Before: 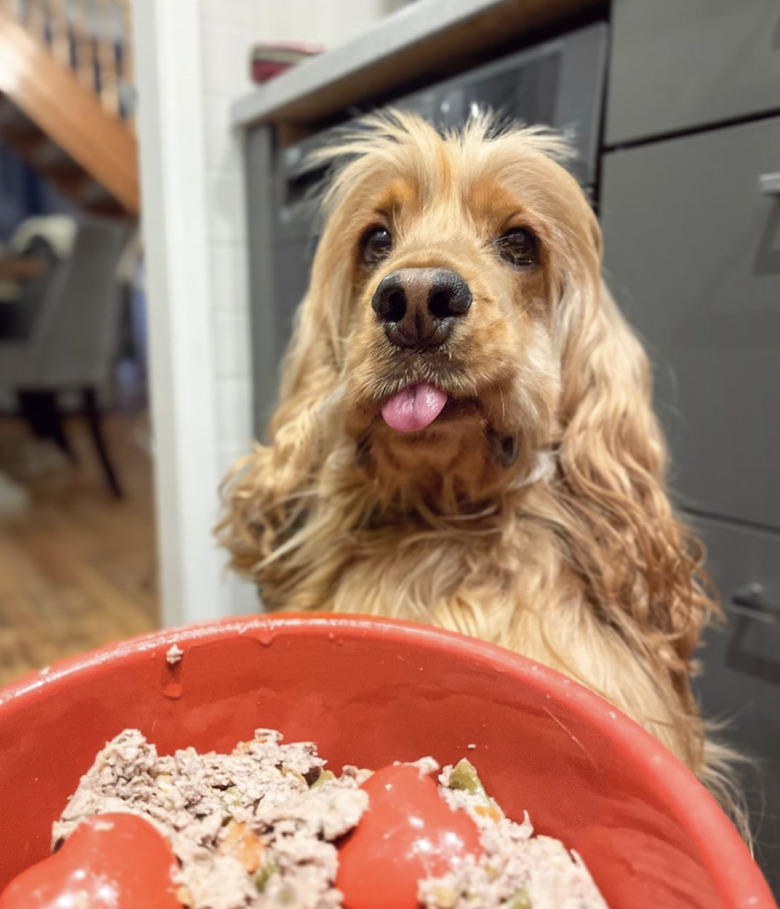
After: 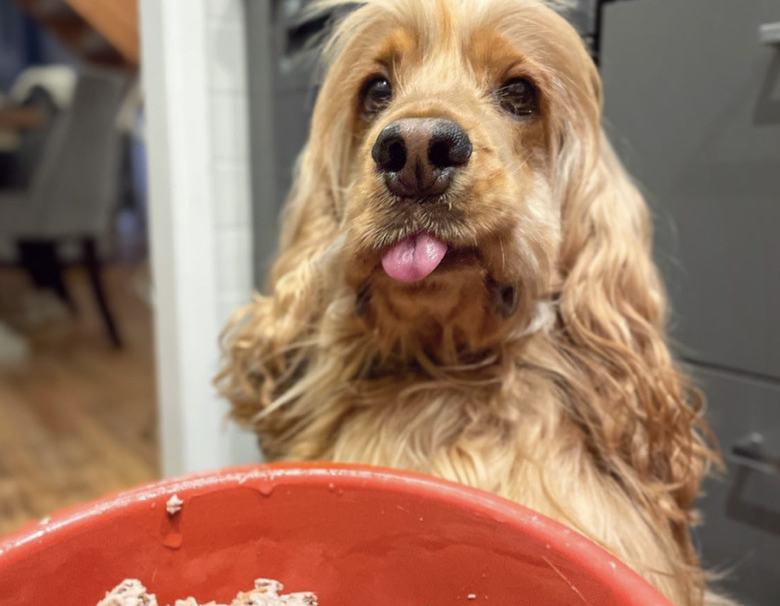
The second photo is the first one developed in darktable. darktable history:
crop: top 16.552%, bottom 16.694%
